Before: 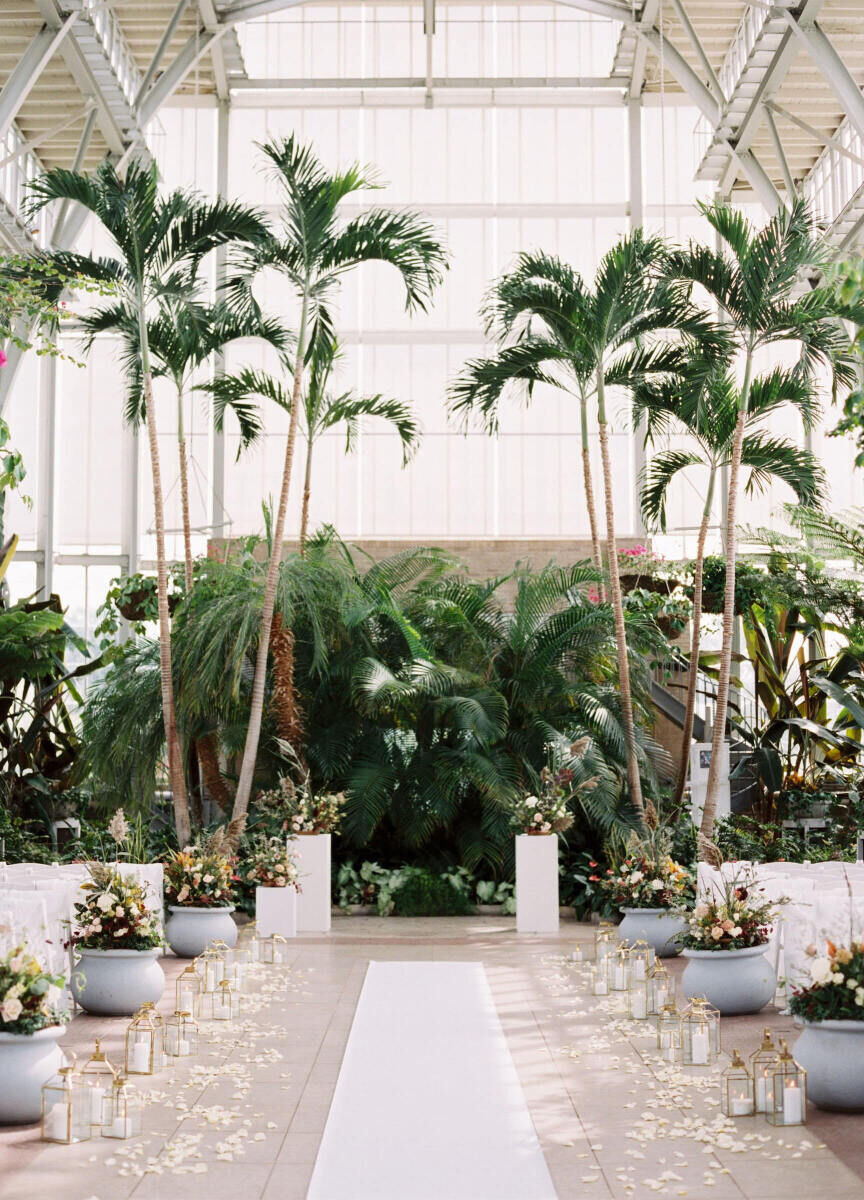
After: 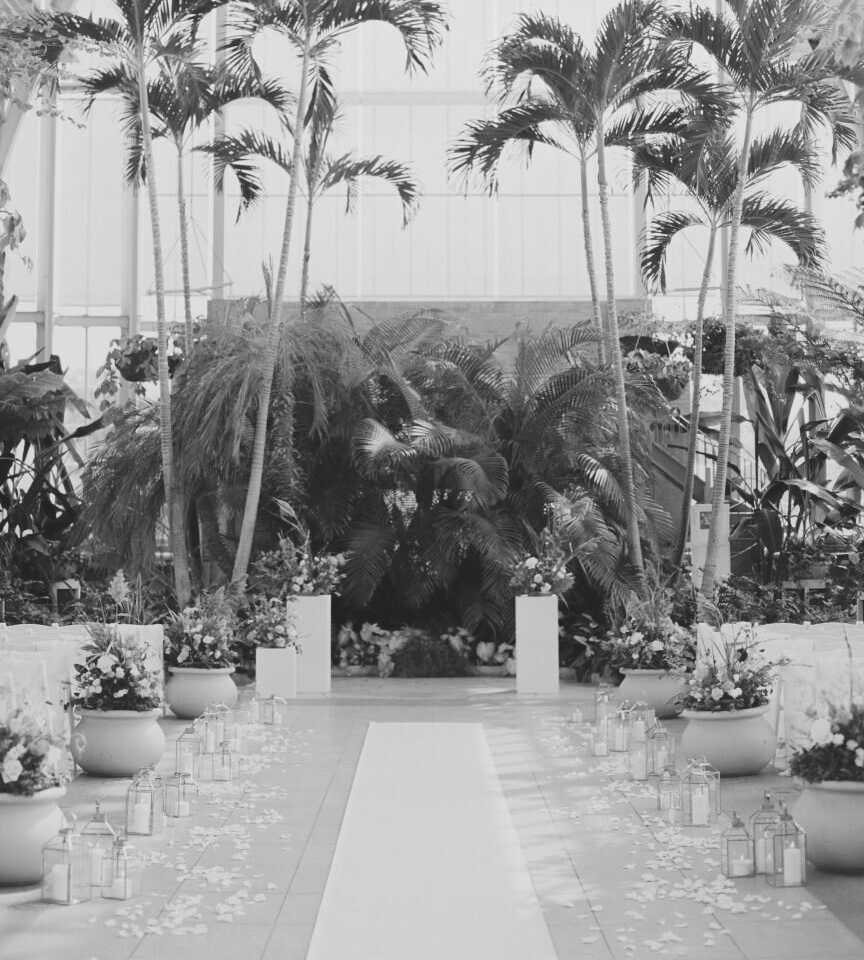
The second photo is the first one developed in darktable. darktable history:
monochrome: a -3.63, b -0.465
local contrast: detail 69%
crop and rotate: top 19.998%
